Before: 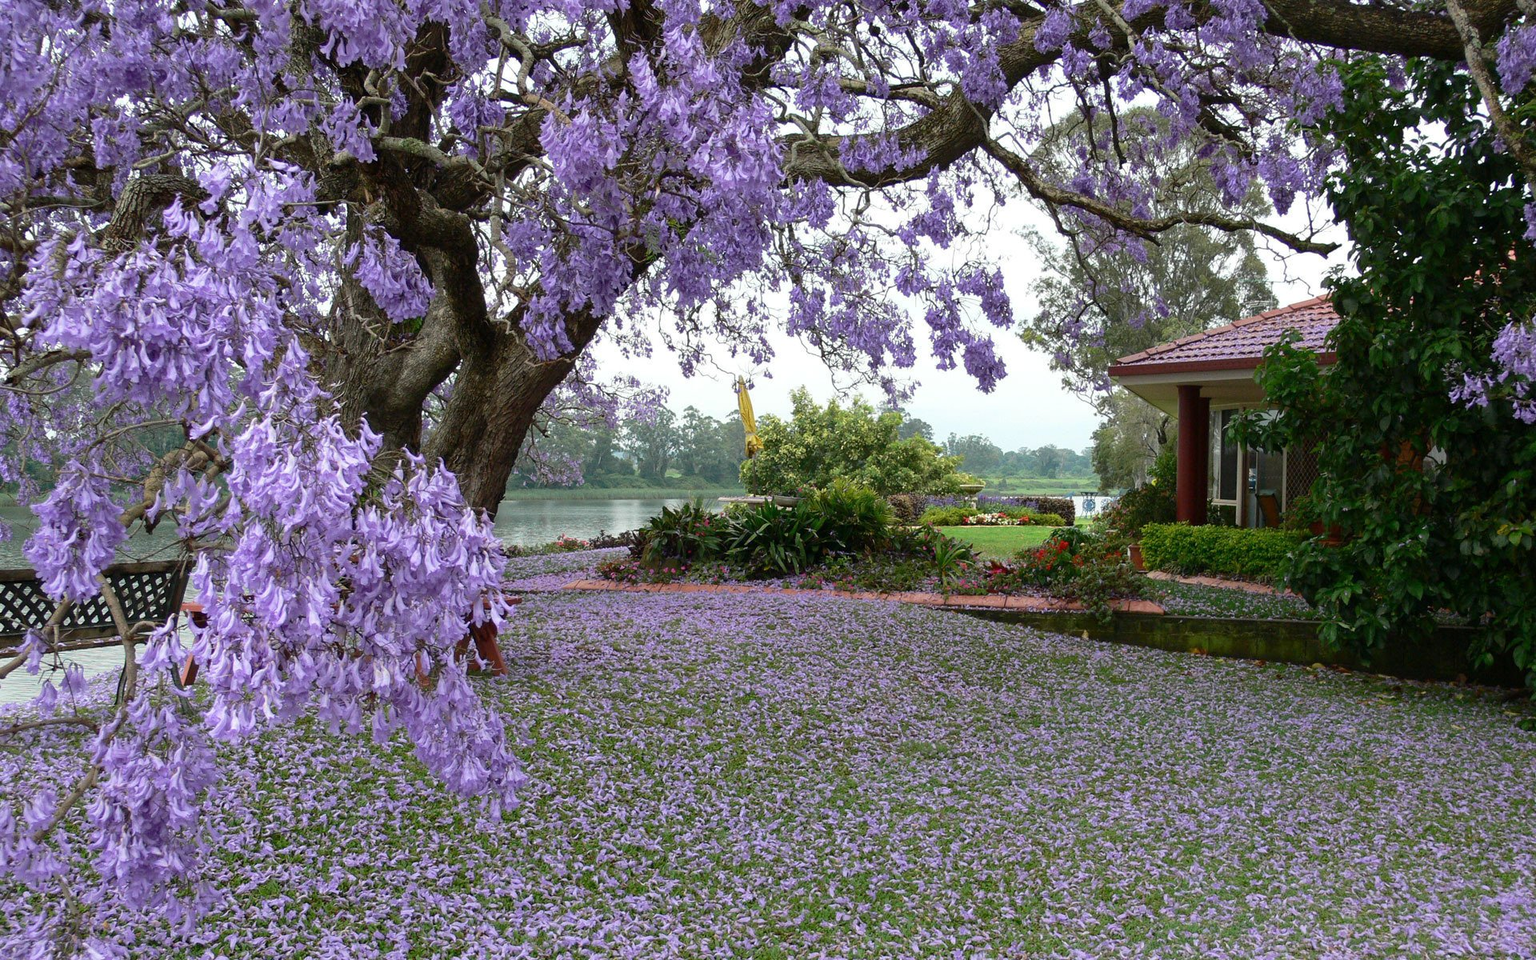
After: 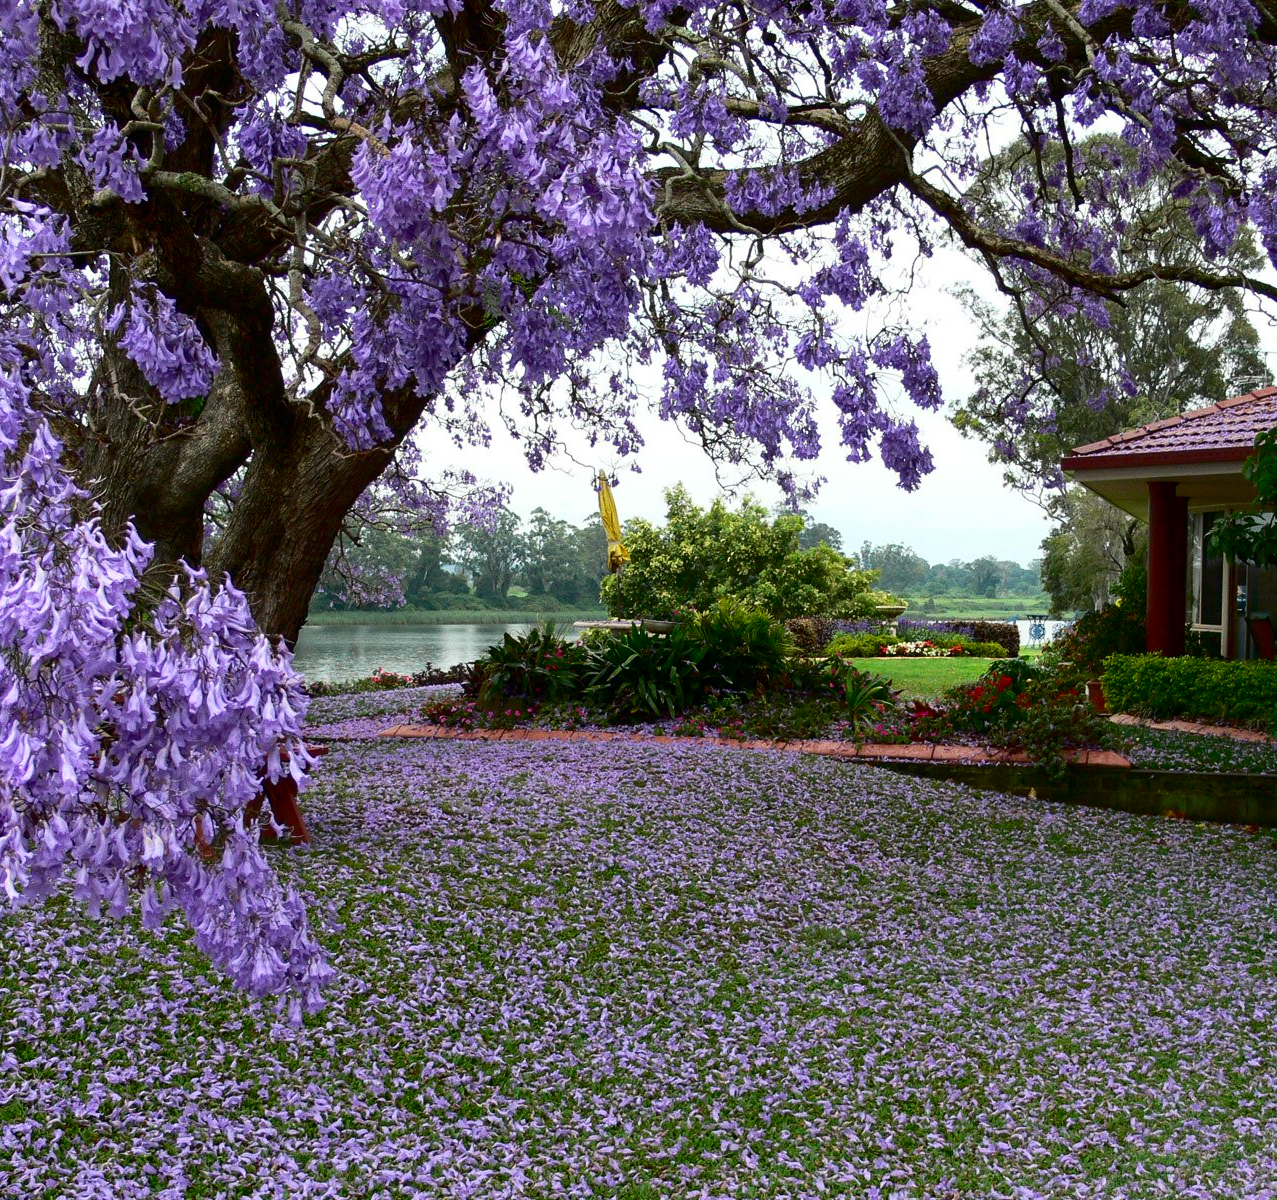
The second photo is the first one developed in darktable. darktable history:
contrast brightness saturation: contrast 0.19, brightness -0.11, saturation 0.21
crop: left 16.899%, right 16.556%
